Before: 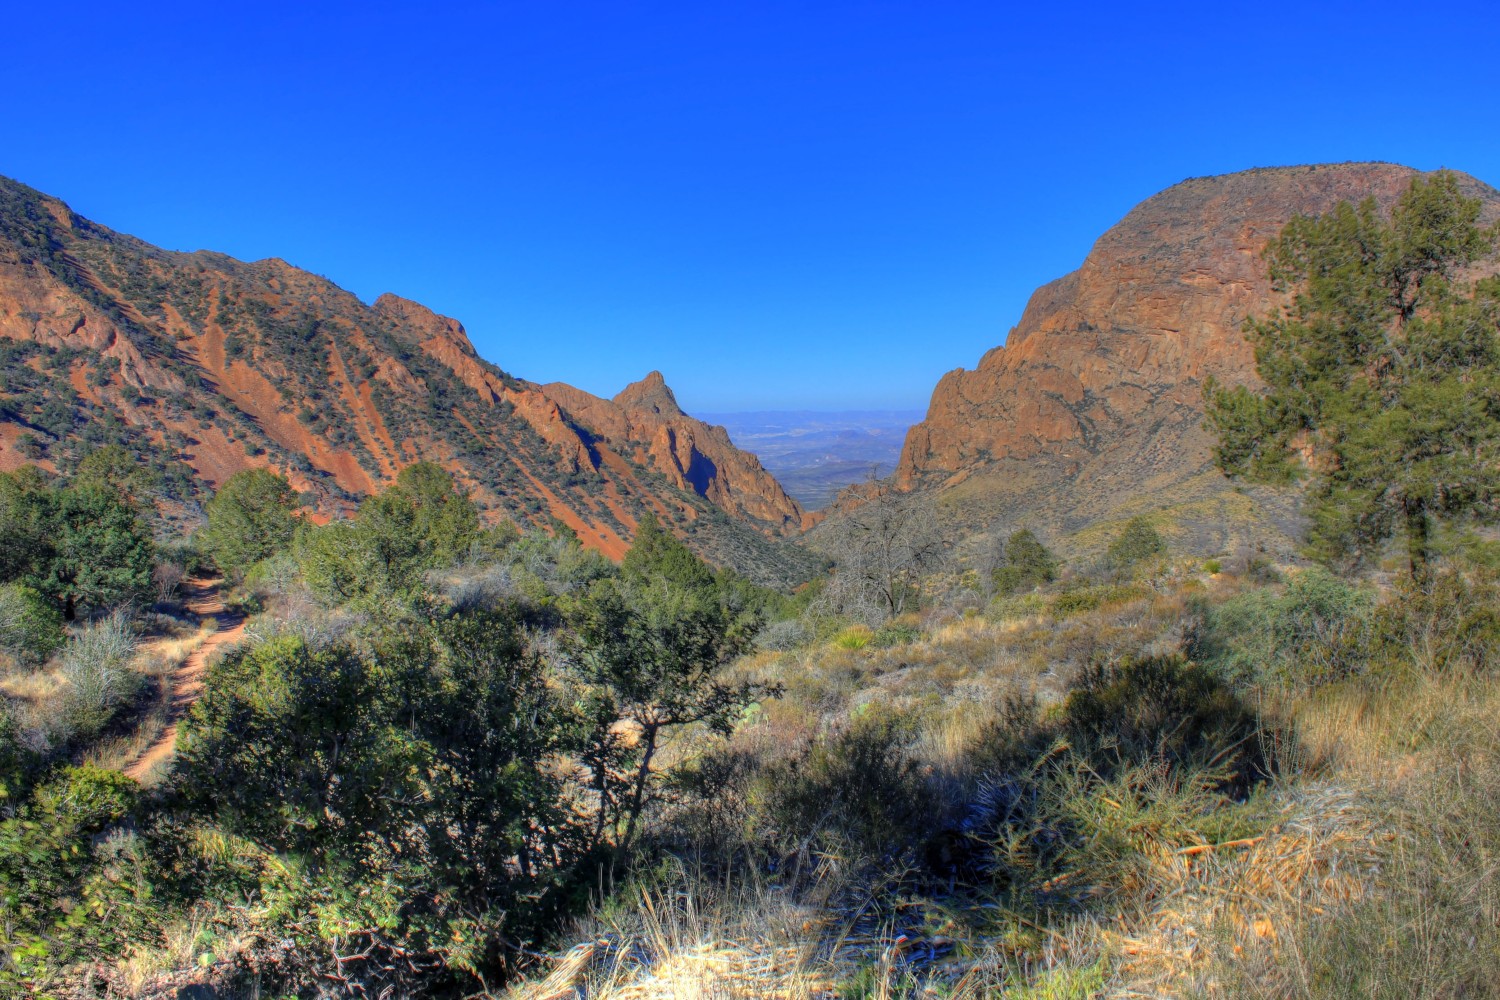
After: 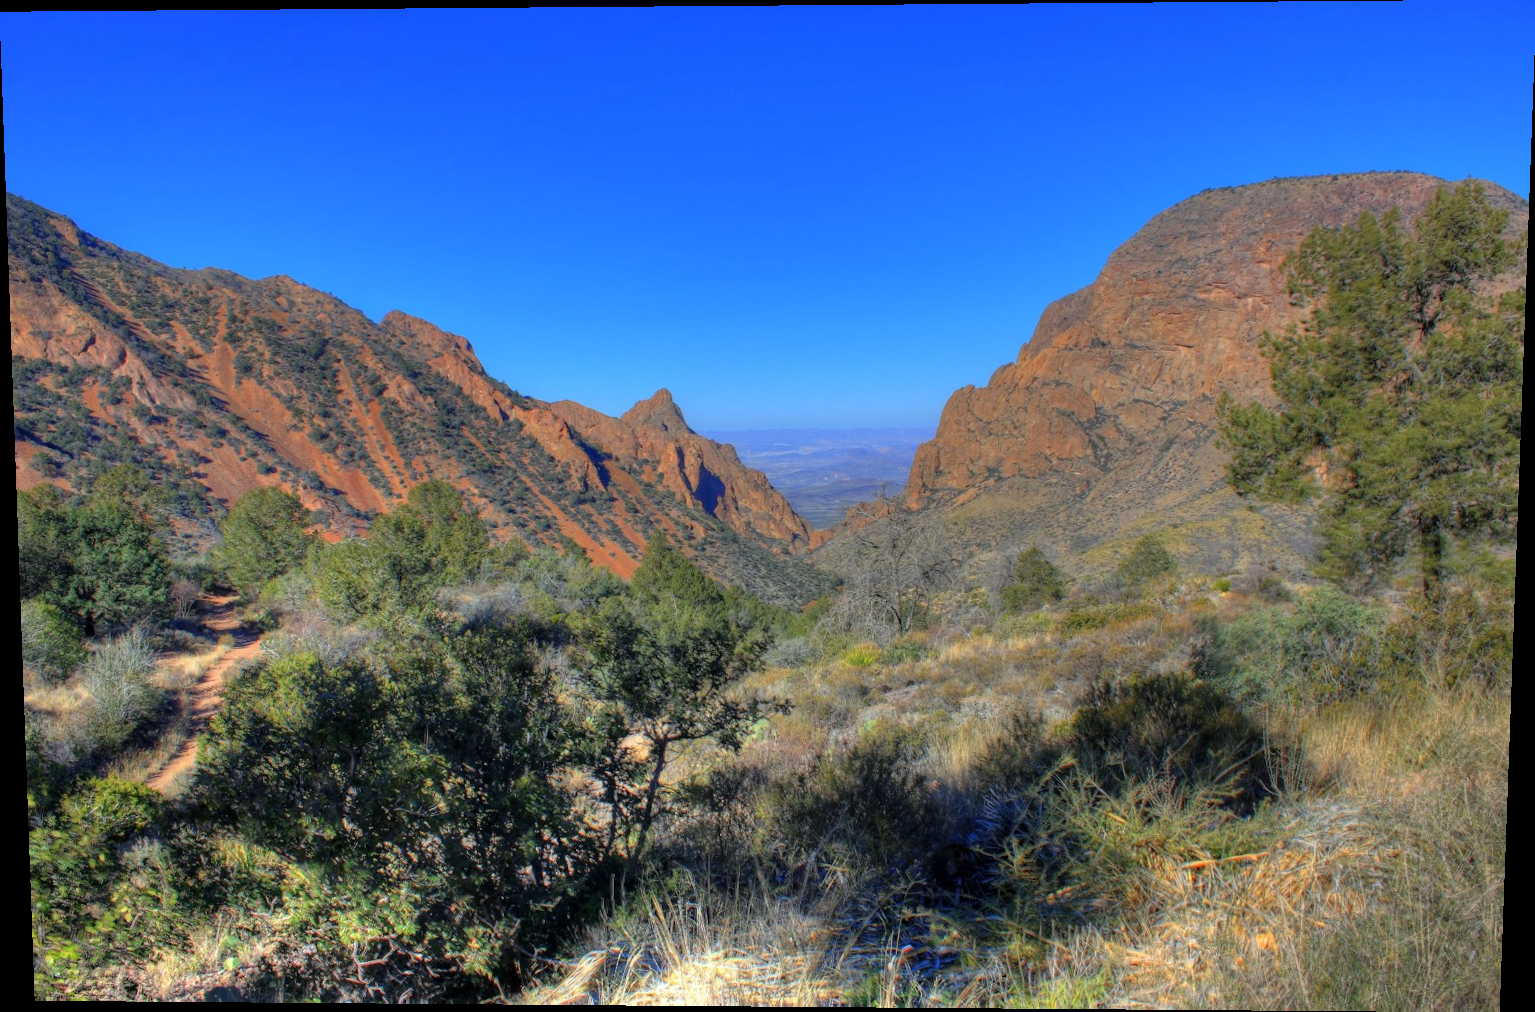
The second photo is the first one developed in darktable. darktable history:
rotate and perspective: lens shift (vertical) 0.048, lens shift (horizontal) -0.024, automatic cropping off
